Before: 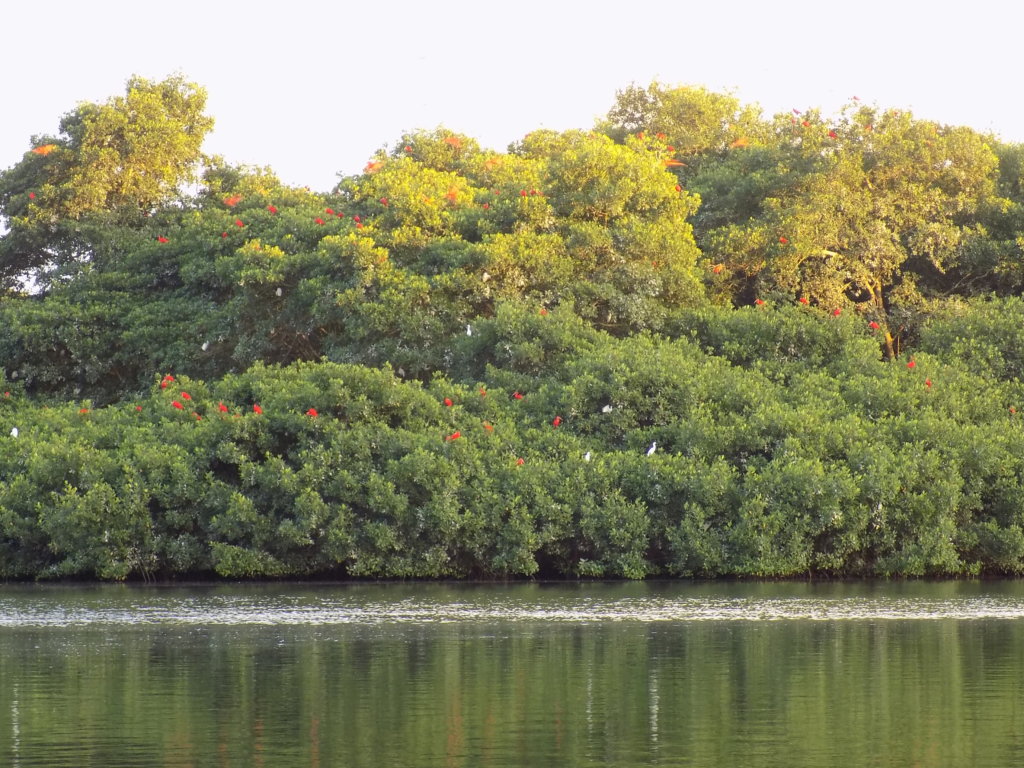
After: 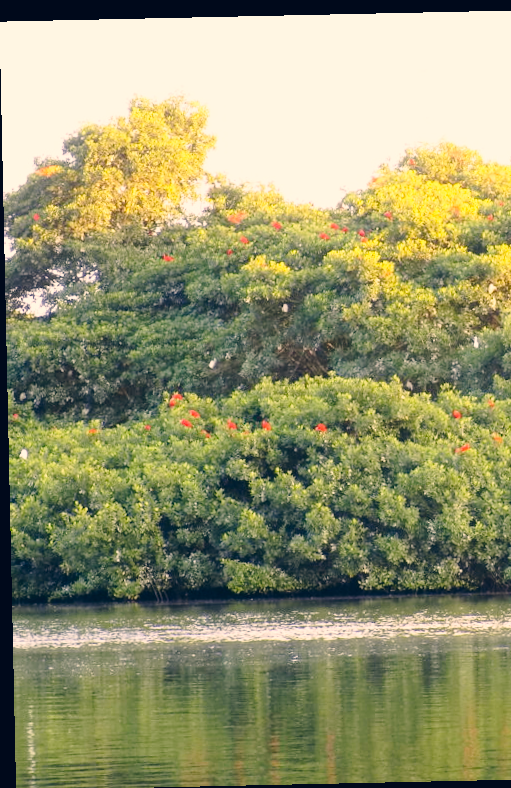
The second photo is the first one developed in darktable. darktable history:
crop and rotate: left 0%, top 0%, right 50.845%
base curve: curves: ch0 [(0, 0) (0.028, 0.03) (0.121, 0.232) (0.46, 0.748) (0.859, 0.968) (1, 1)], preserve colors none
tone equalizer: on, module defaults
color correction: highlights a* 10.32, highlights b* 14.66, shadows a* -9.59, shadows b* -15.02
rotate and perspective: rotation -1.24°, automatic cropping off
